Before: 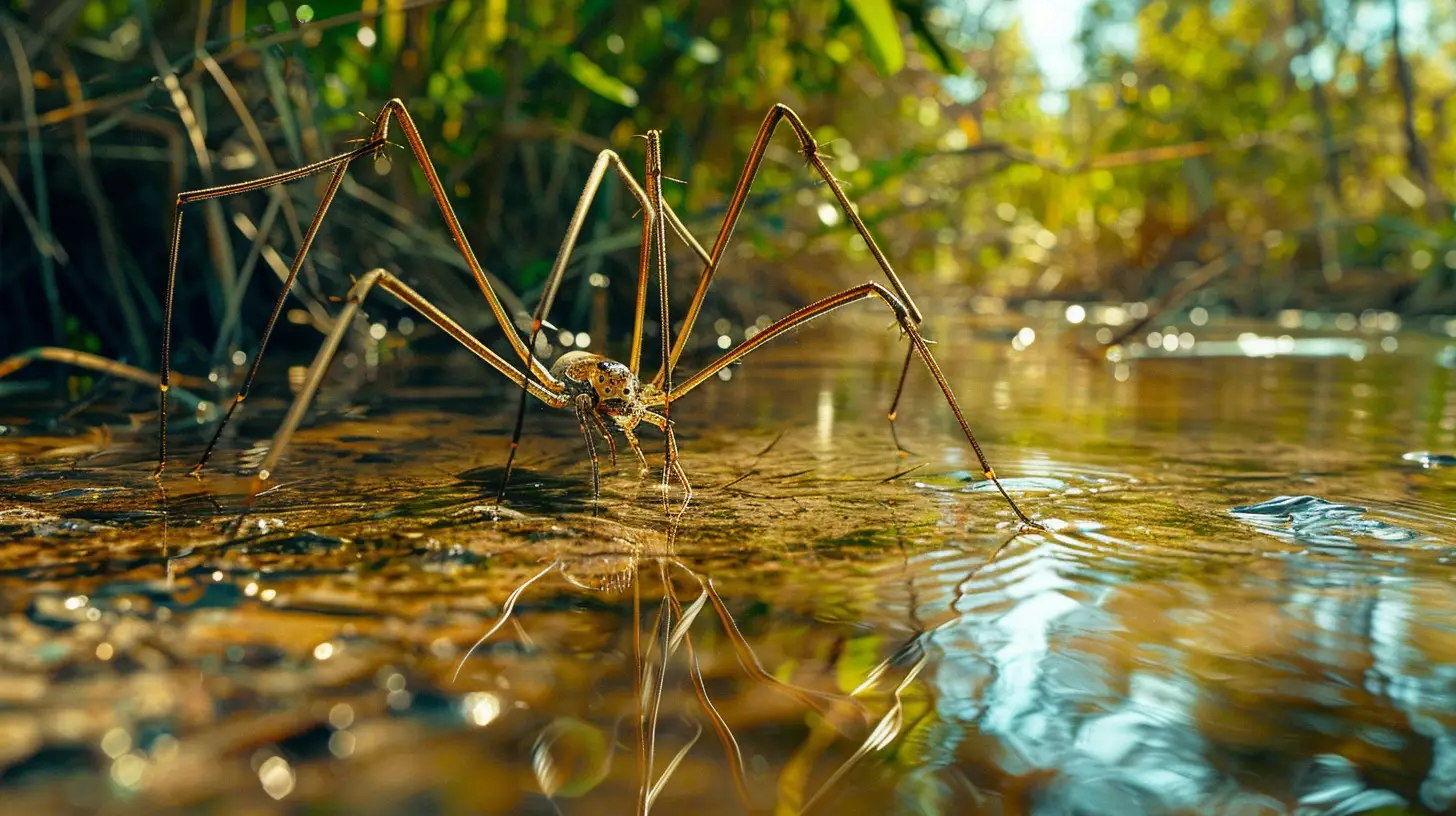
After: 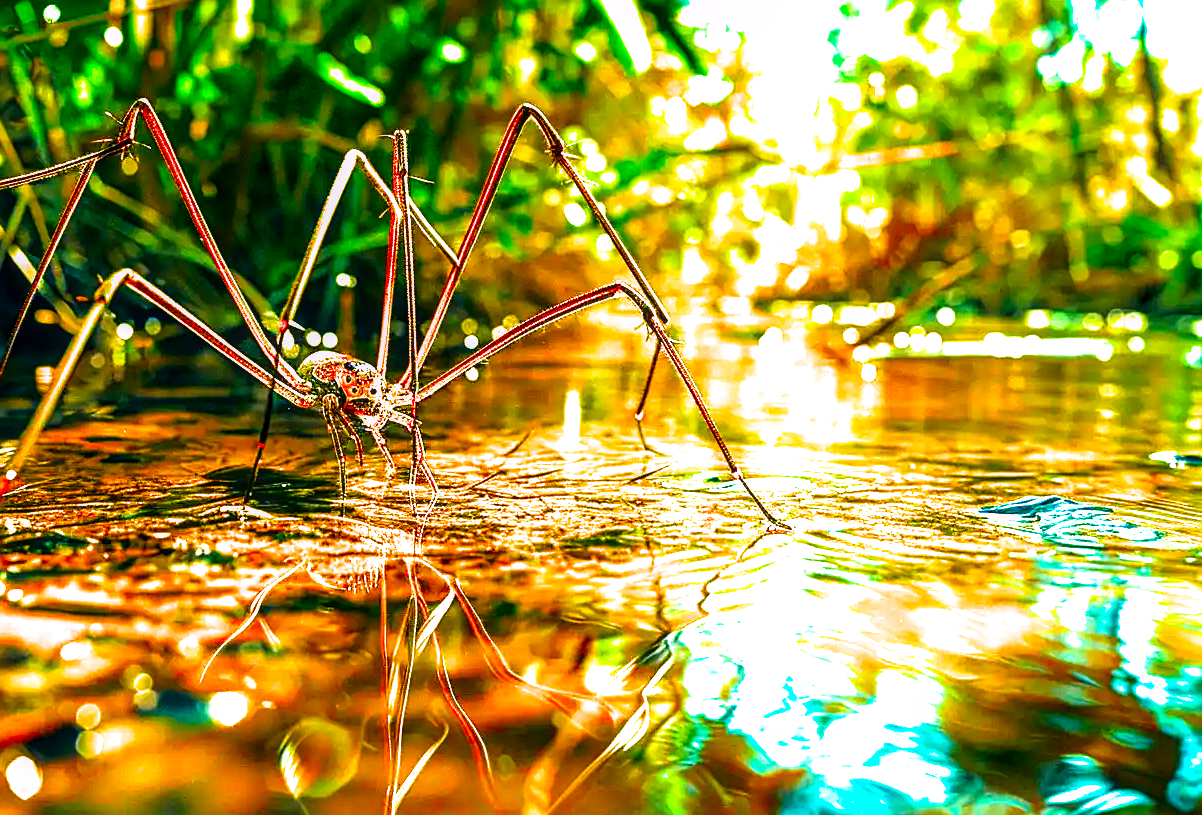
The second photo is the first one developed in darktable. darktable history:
crop: left 17.41%, bottom 0.021%
exposure: black level correction 0, exposure 1.098 EV, compensate highlight preservation false
local contrast: on, module defaults
color balance rgb: perceptual saturation grading › global saturation 25.25%, perceptual brilliance grading › highlights 13.487%, perceptual brilliance grading › mid-tones 8.245%, perceptual brilliance grading › shadows -17.908%, global vibrance 20%
sharpen: on, module defaults
filmic rgb: black relative exposure -7.98 EV, white relative exposure 2.35 EV, threshold 2.96 EV, hardness 6.56, enable highlight reconstruction true
color correction: highlights a* 1.51, highlights b* -1.66, saturation 2.44
